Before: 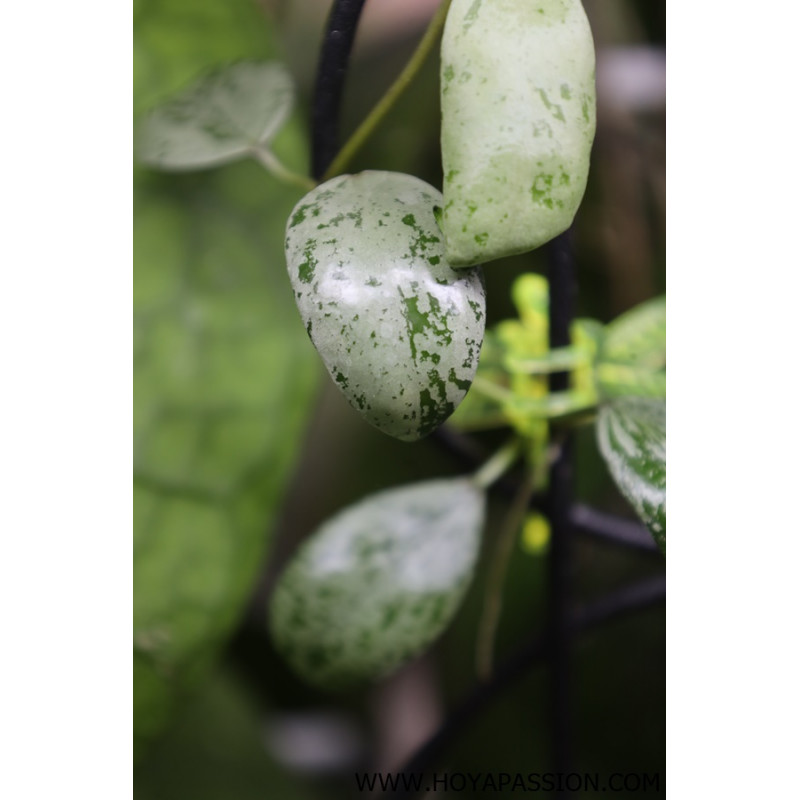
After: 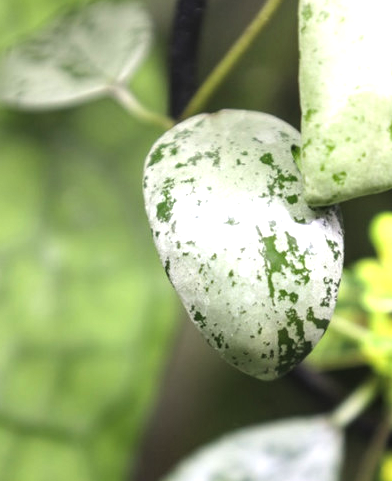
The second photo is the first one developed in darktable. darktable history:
local contrast: on, module defaults
crop: left 17.858%, top 7.75%, right 33.092%, bottom 32.012%
exposure: black level correction -0.002, exposure 0.711 EV, compensate exposure bias true, compensate highlight preservation false
tone equalizer: -8 EV -0.422 EV, -7 EV -0.425 EV, -6 EV -0.365 EV, -5 EV -0.196 EV, -3 EV 0.211 EV, -2 EV 0.312 EV, -1 EV 0.382 EV, +0 EV 0.388 EV
